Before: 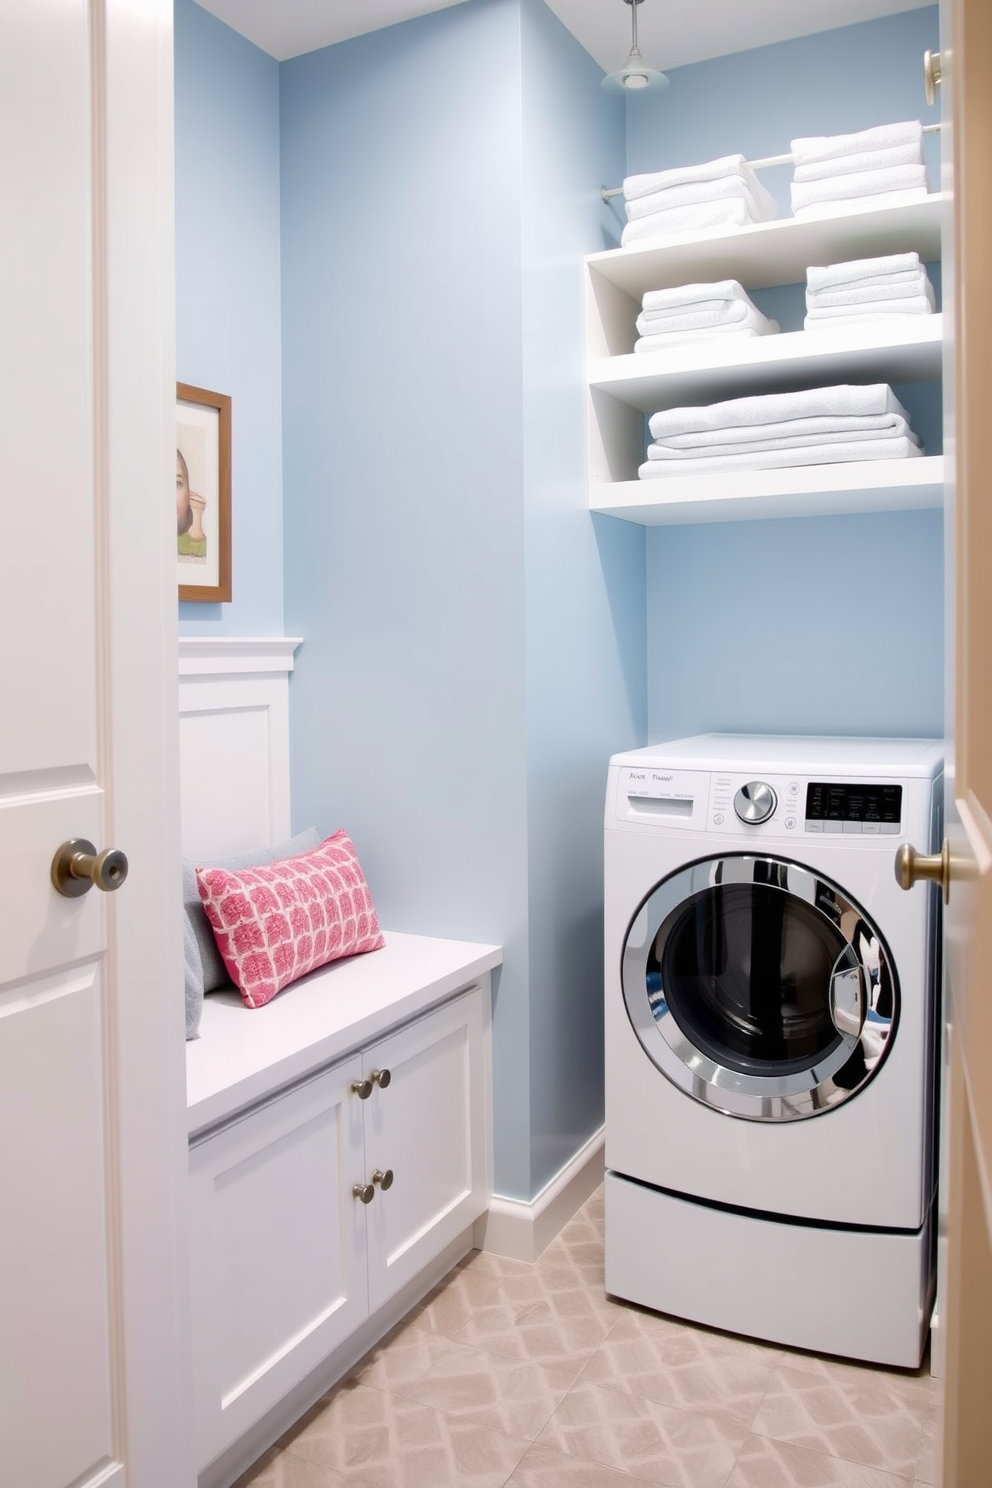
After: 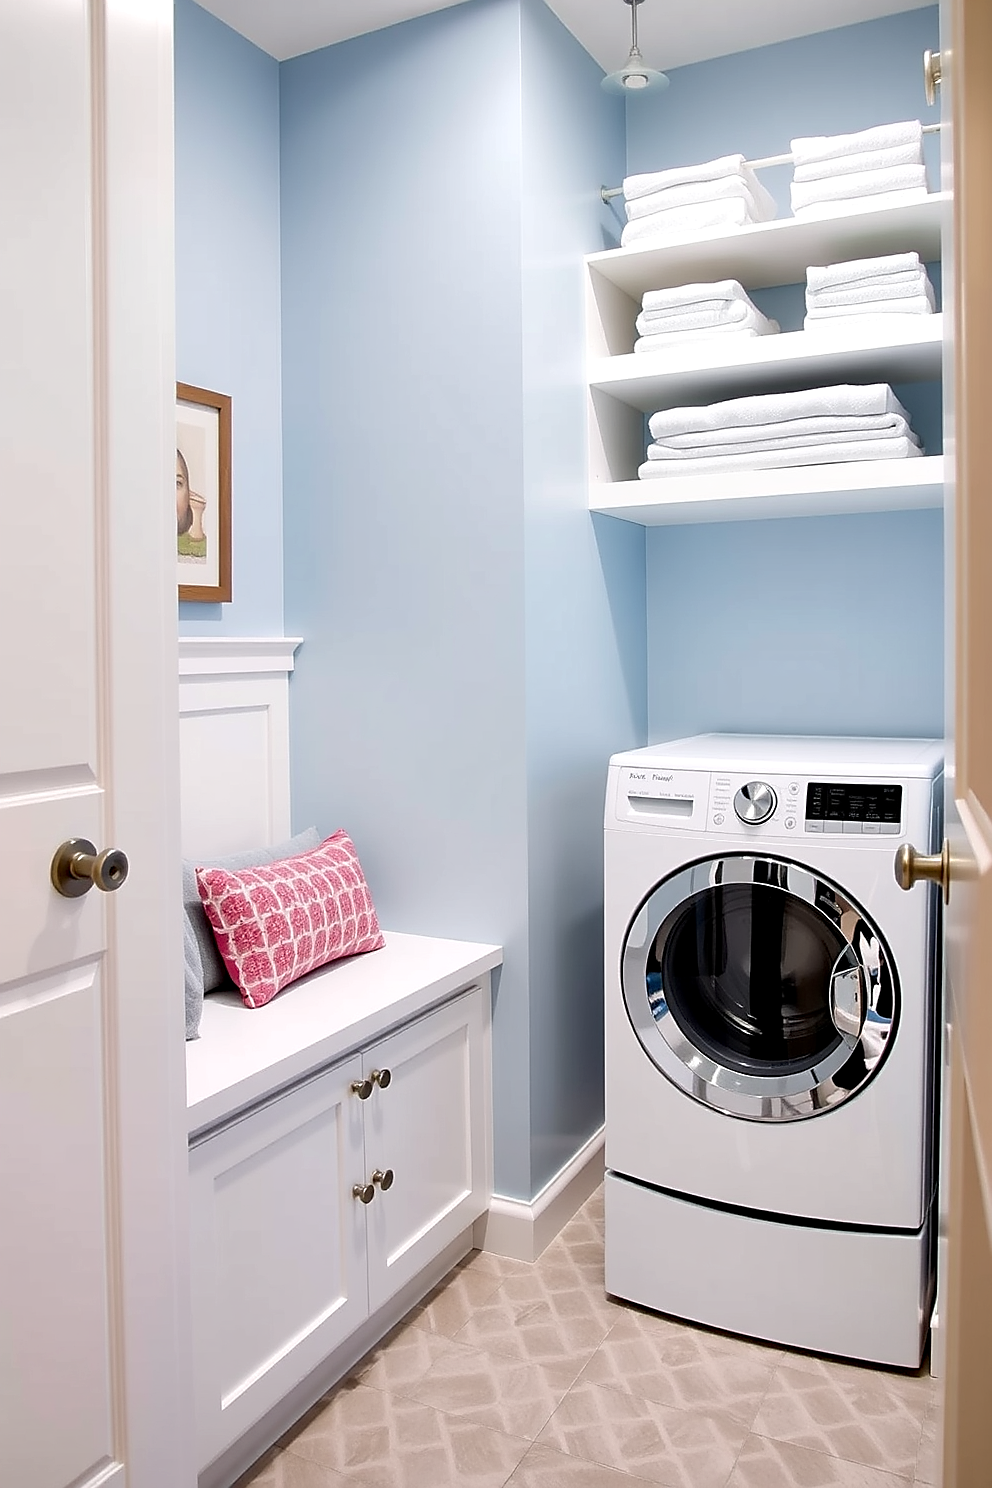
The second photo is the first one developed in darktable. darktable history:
sharpen: radius 1.388, amount 1.265, threshold 0.769
local contrast: highlights 107%, shadows 97%, detail 120%, midtone range 0.2
contrast equalizer: y [[0.6 ×6], [0.55 ×6], [0 ×6], [0 ×6], [0 ×6]], mix 0.187
